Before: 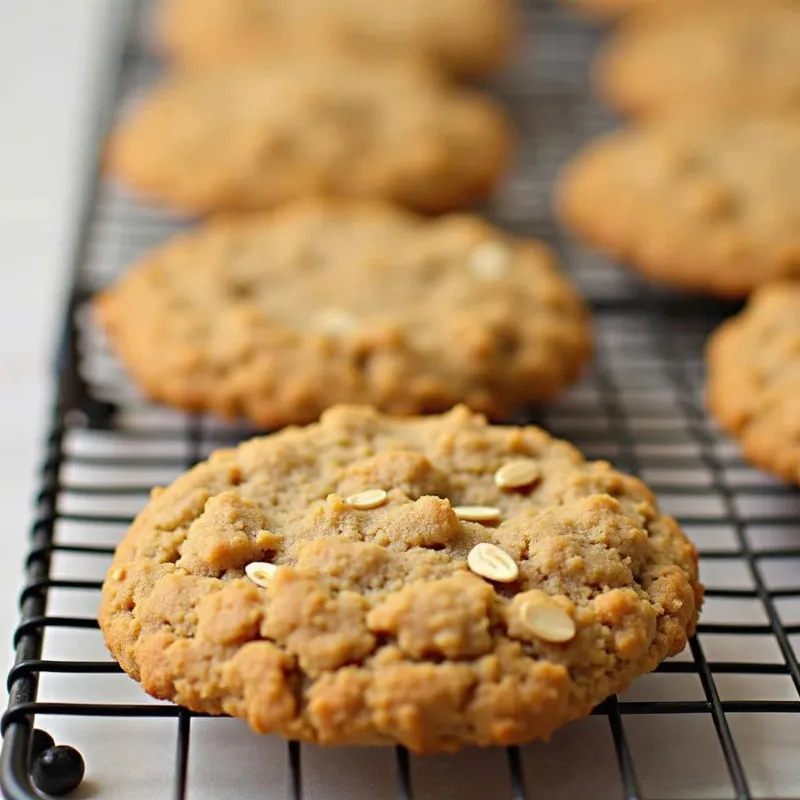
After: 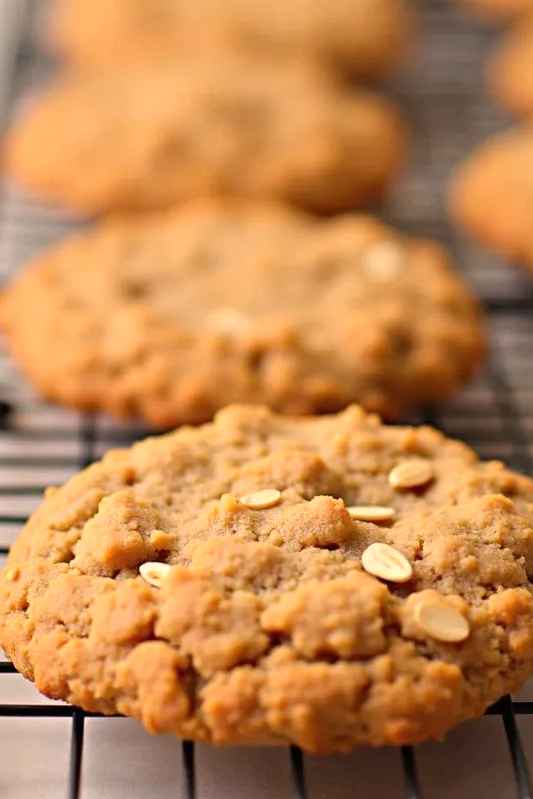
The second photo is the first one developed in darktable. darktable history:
crop and rotate: left 13.409%, right 19.924%
white balance: red 1.127, blue 0.943
